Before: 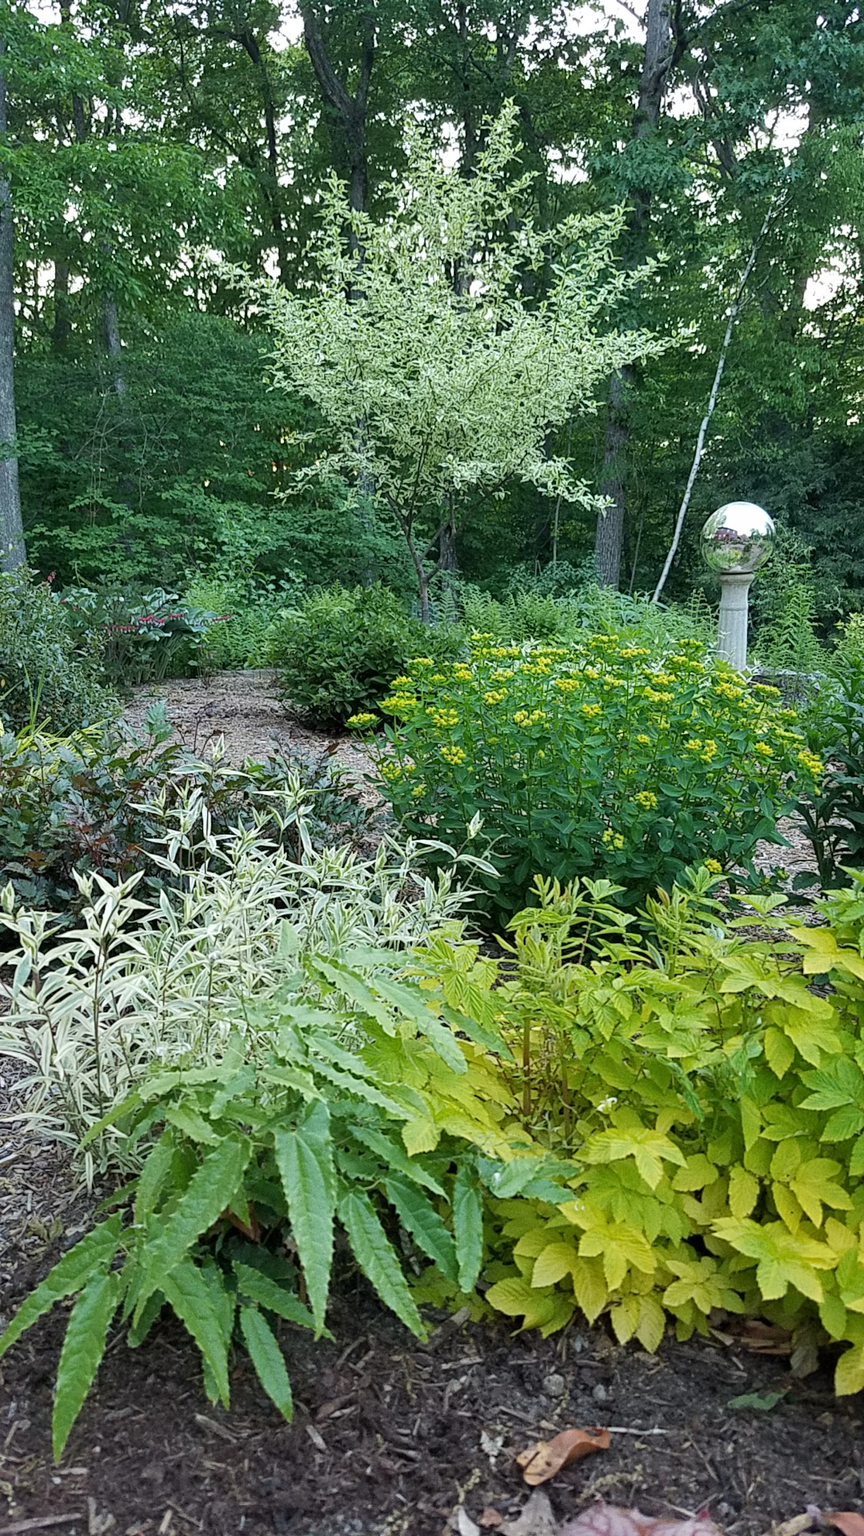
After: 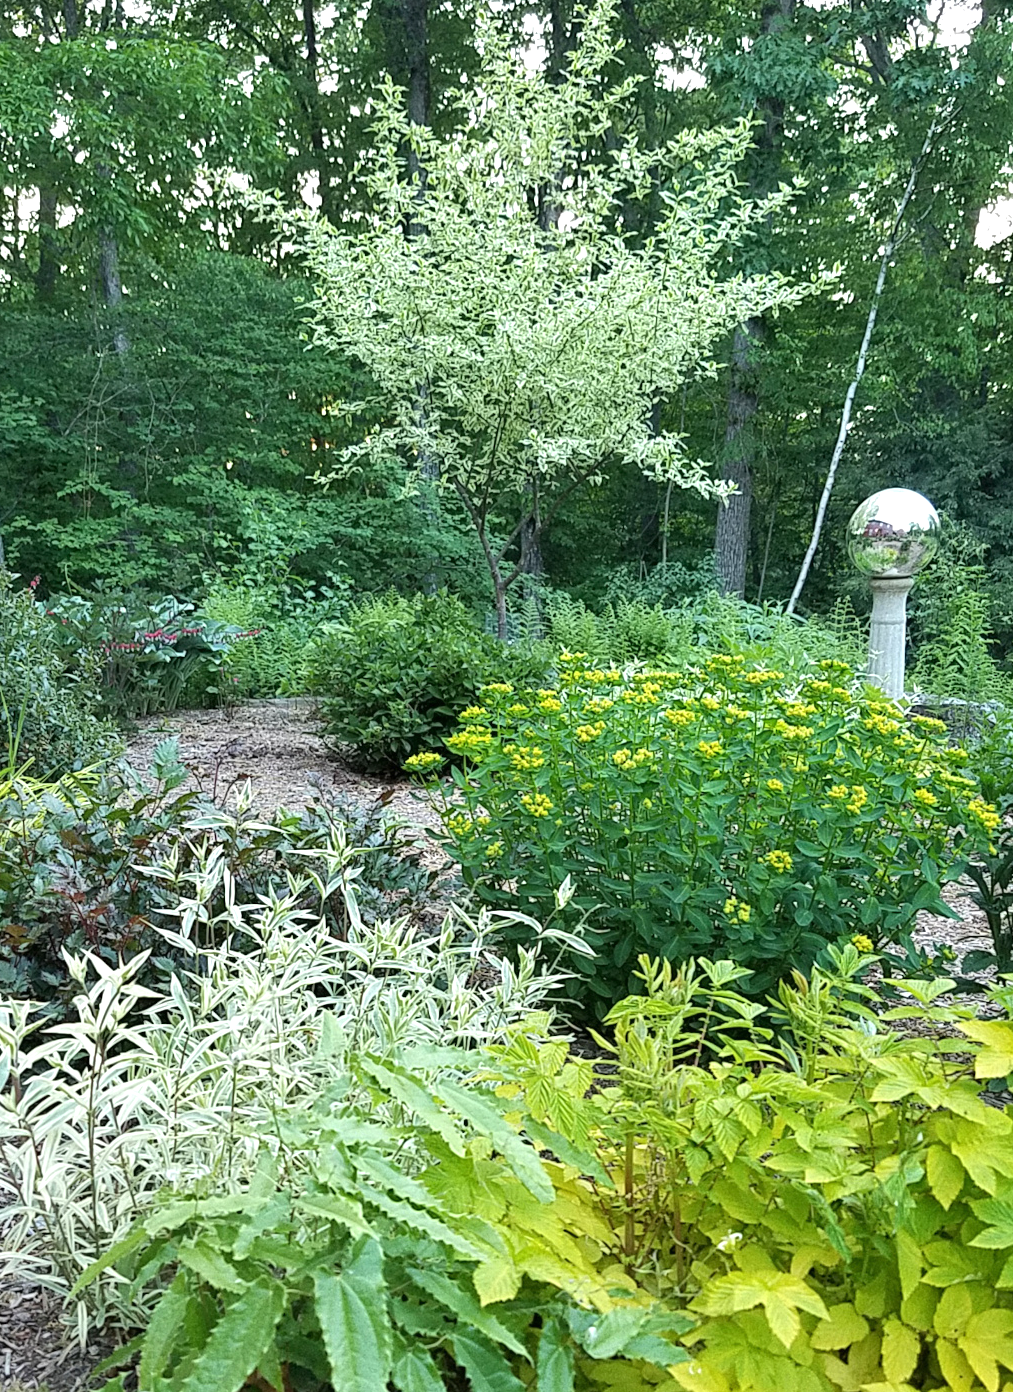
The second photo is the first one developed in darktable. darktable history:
exposure: black level correction 0, exposure 0.5 EV, compensate highlight preservation false
crop: left 2.737%, top 7.287%, right 3.421%, bottom 20.179%
